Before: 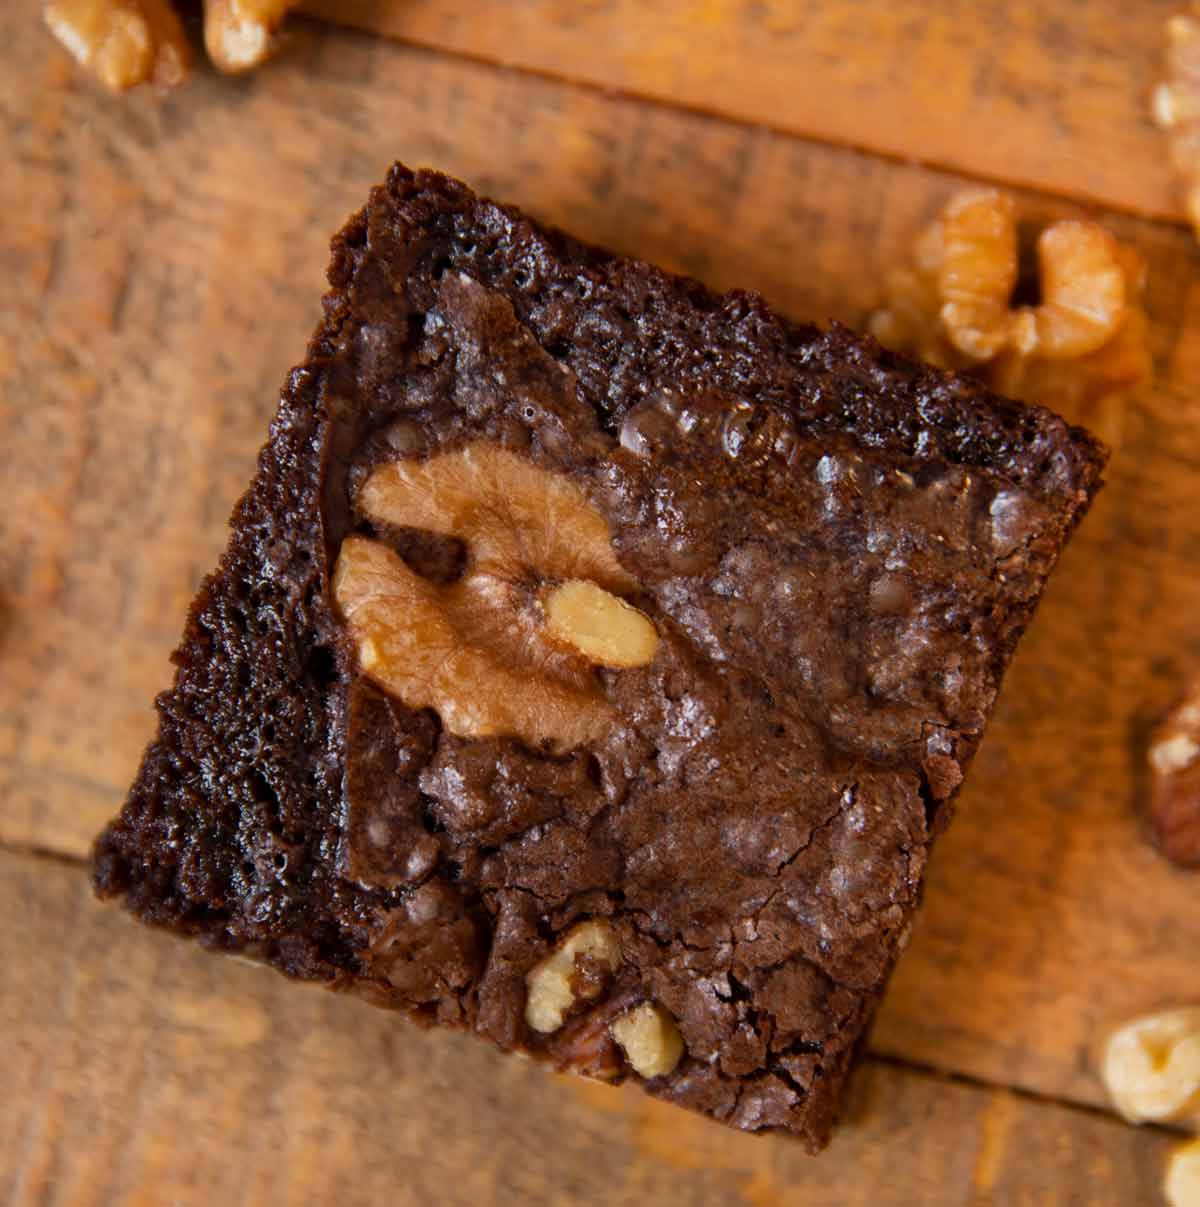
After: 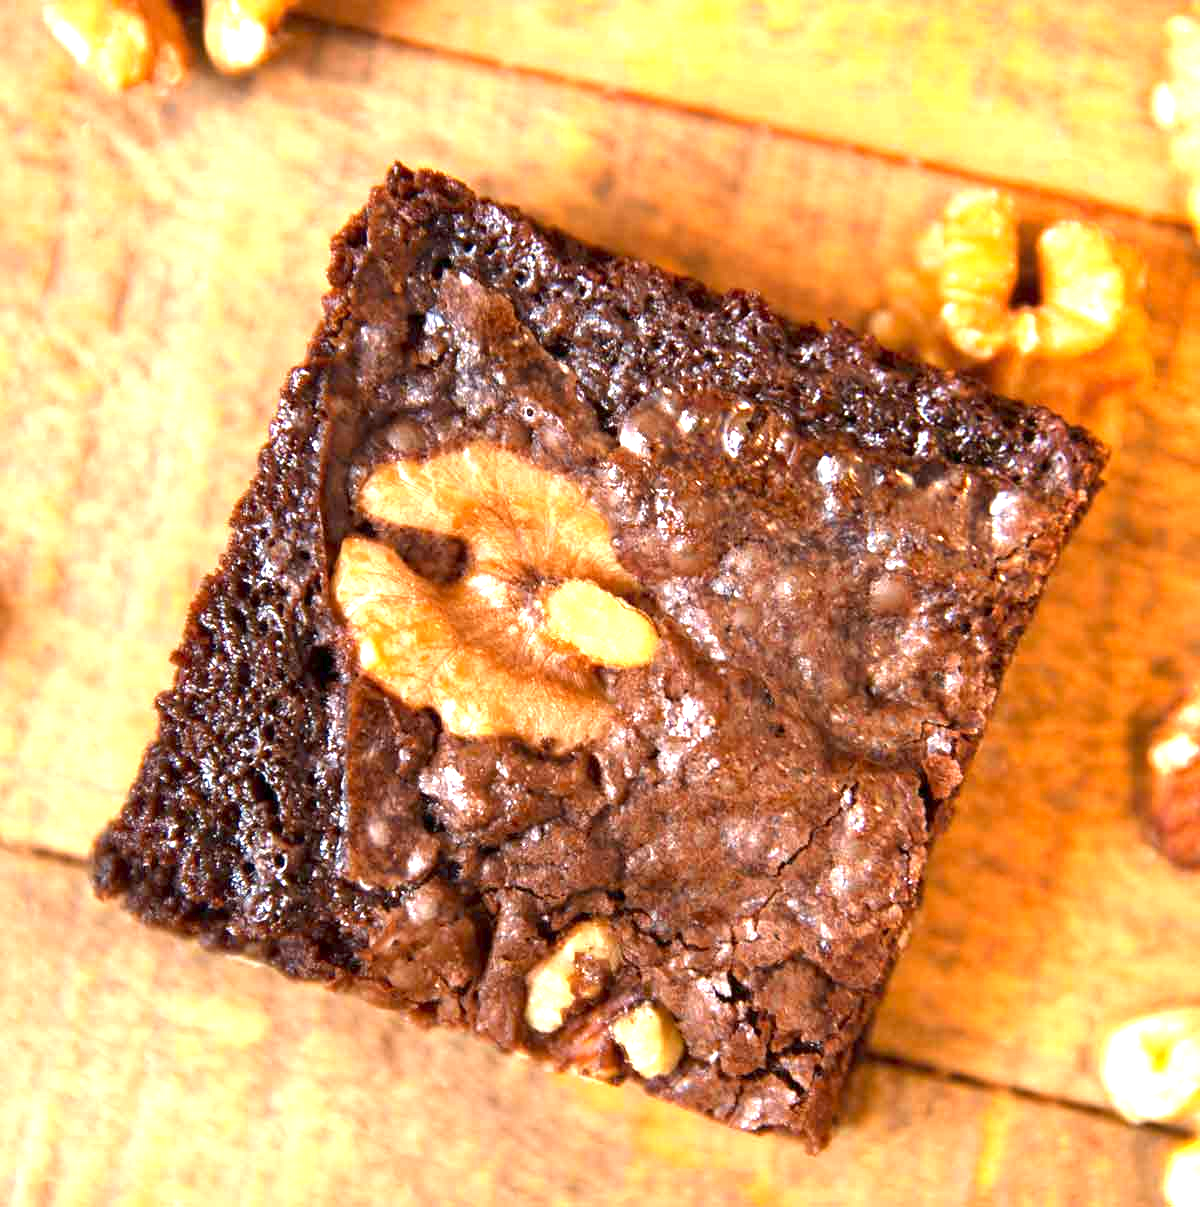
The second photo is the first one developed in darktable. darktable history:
exposure: exposure 1.995 EV, compensate exposure bias true, compensate highlight preservation false
